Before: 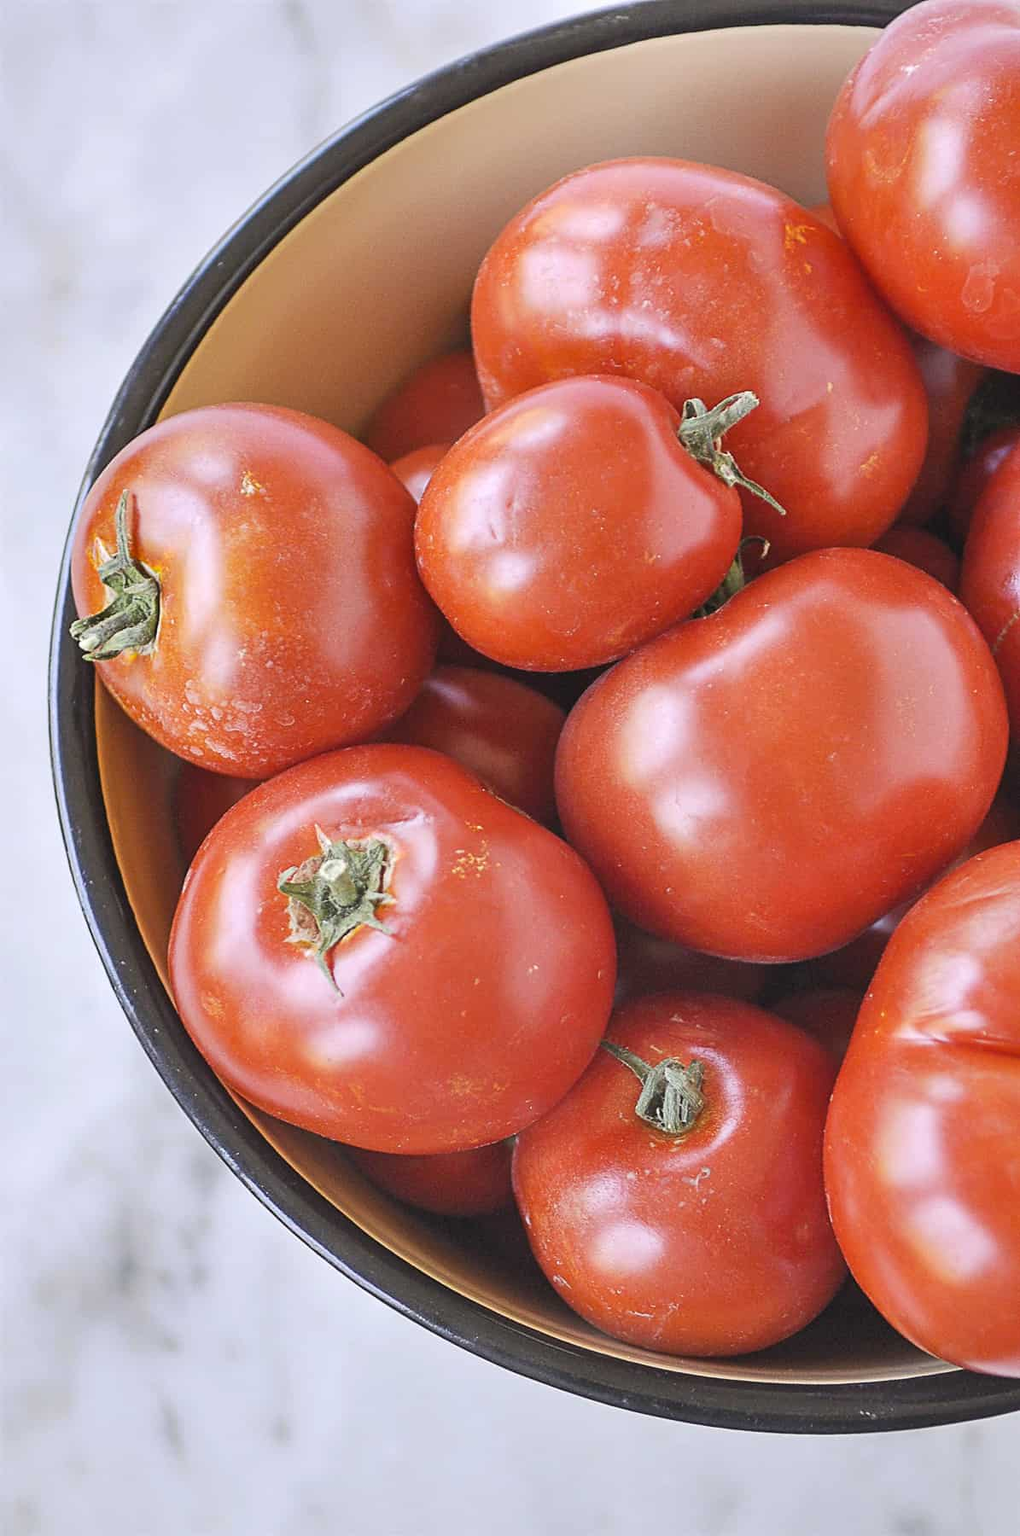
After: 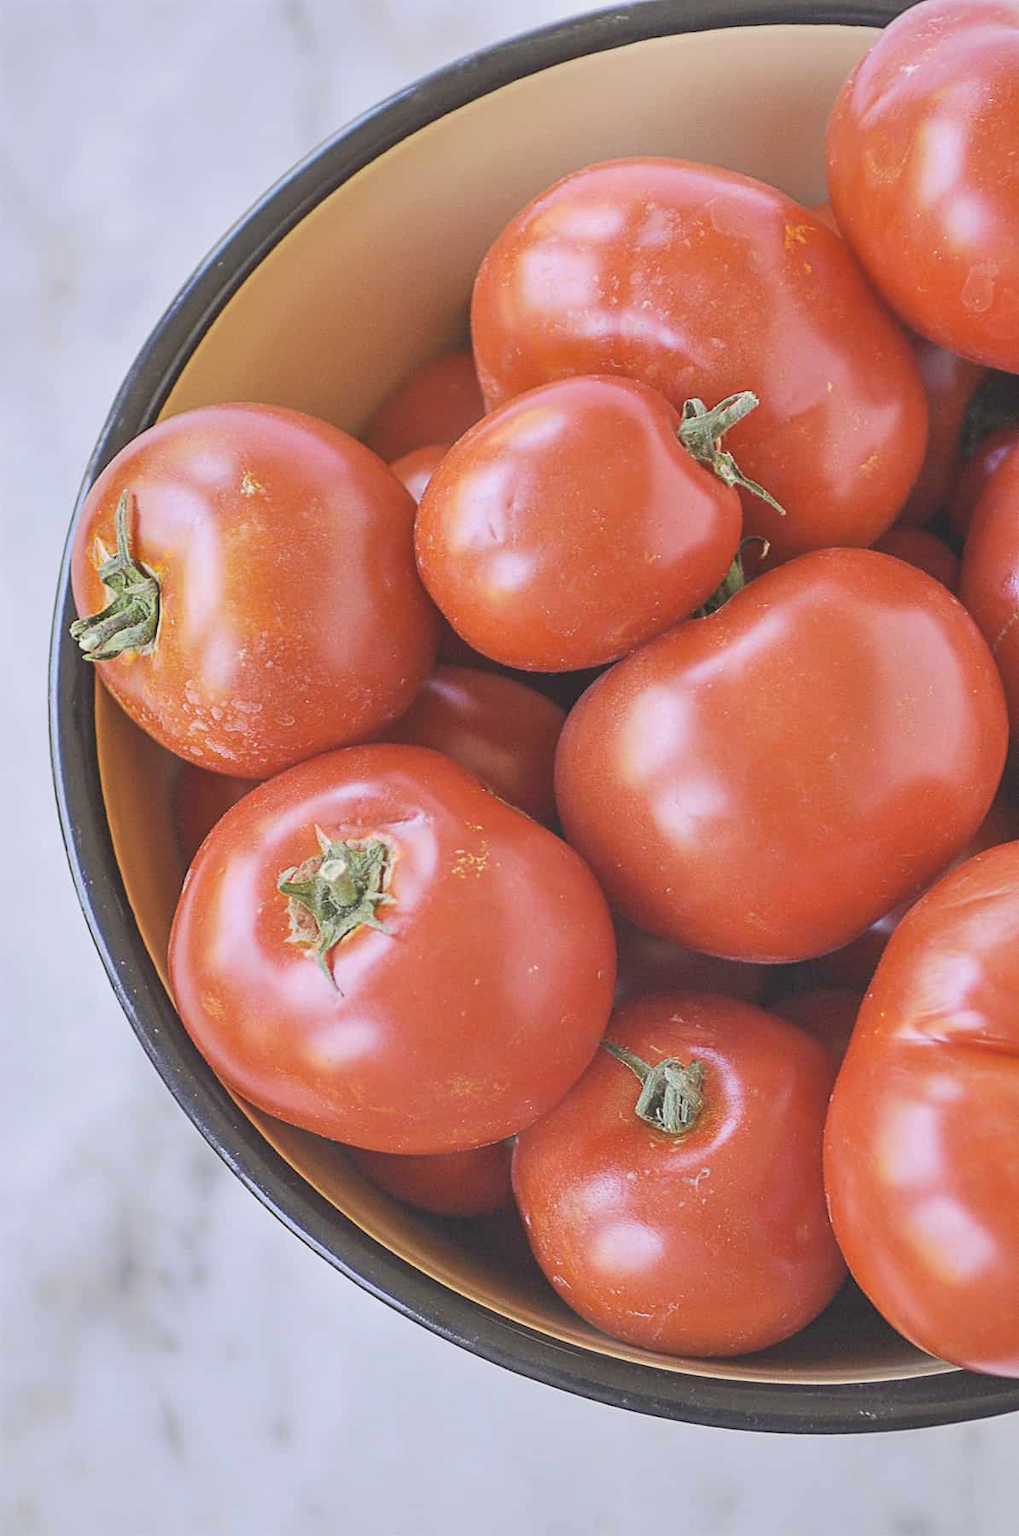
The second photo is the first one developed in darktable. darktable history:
velvia: on, module defaults
contrast brightness saturation: contrast -0.149, brightness 0.043, saturation -0.132
